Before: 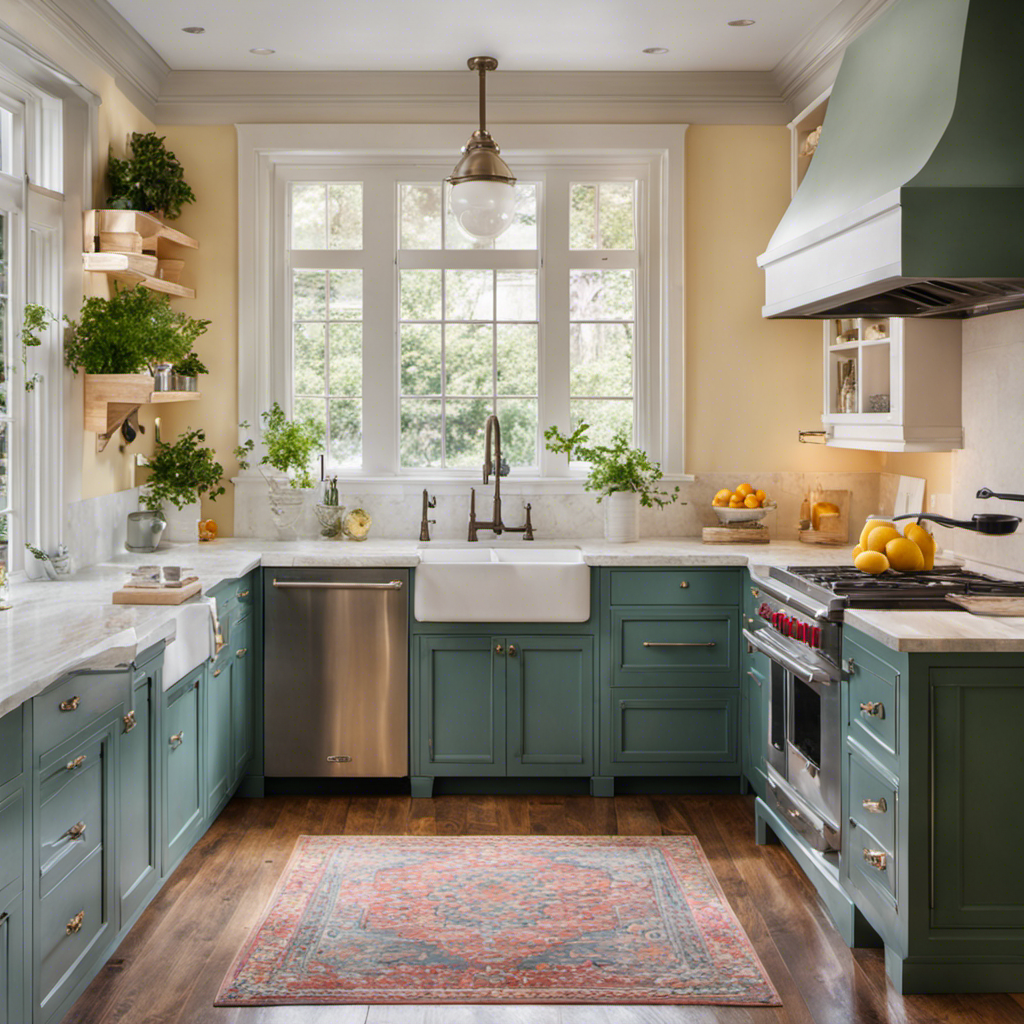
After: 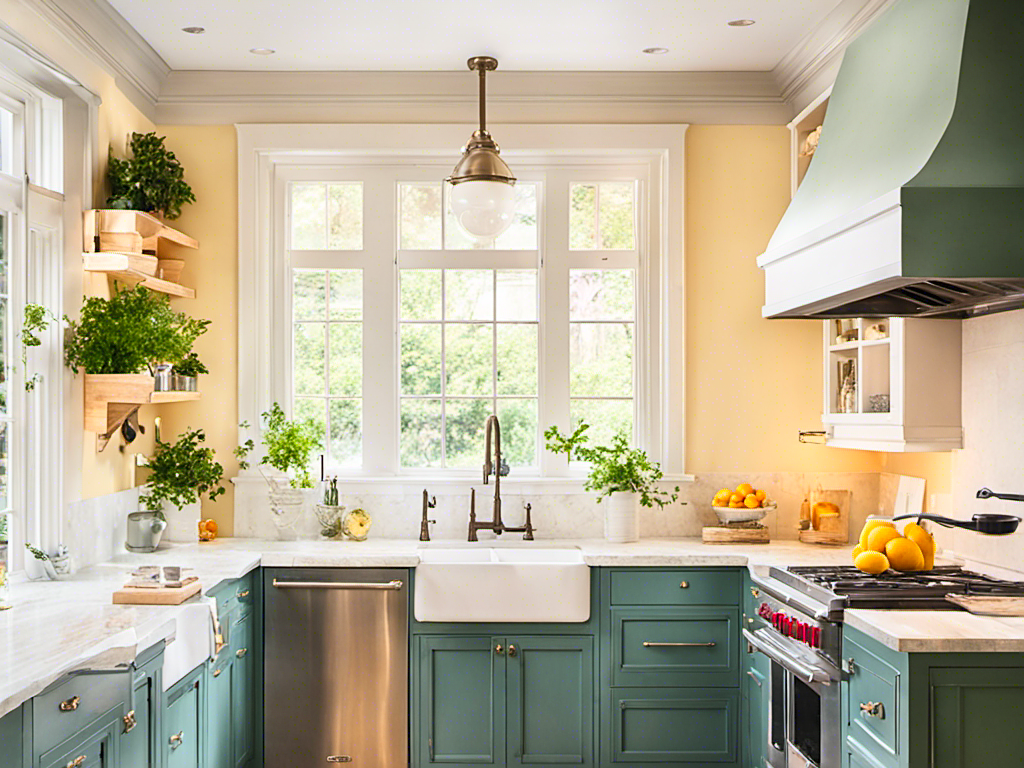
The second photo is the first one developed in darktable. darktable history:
sharpen: on, module defaults
contrast brightness saturation: contrast 0.24, brightness 0.26, saturation 0.39
crop: bottom 24.988%
